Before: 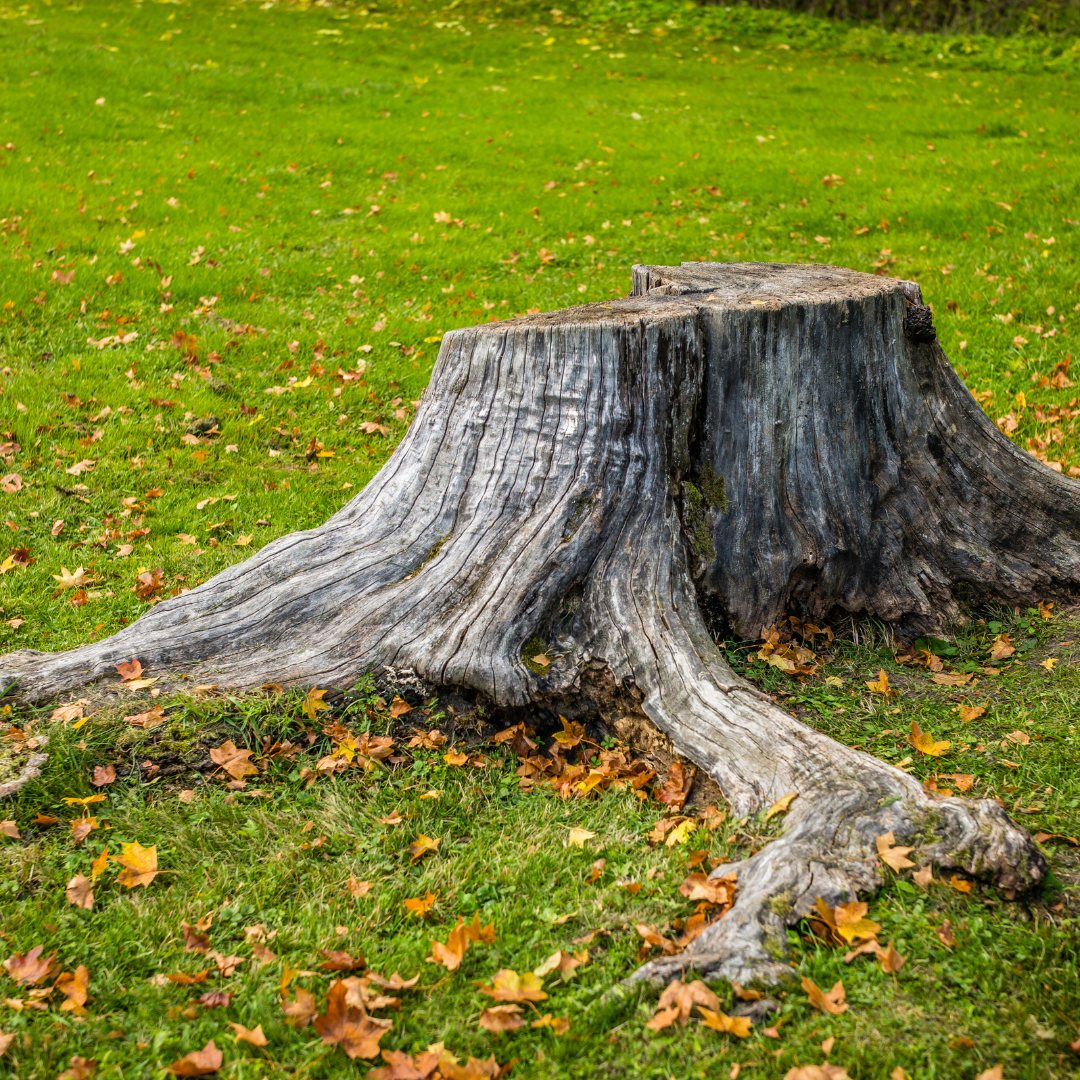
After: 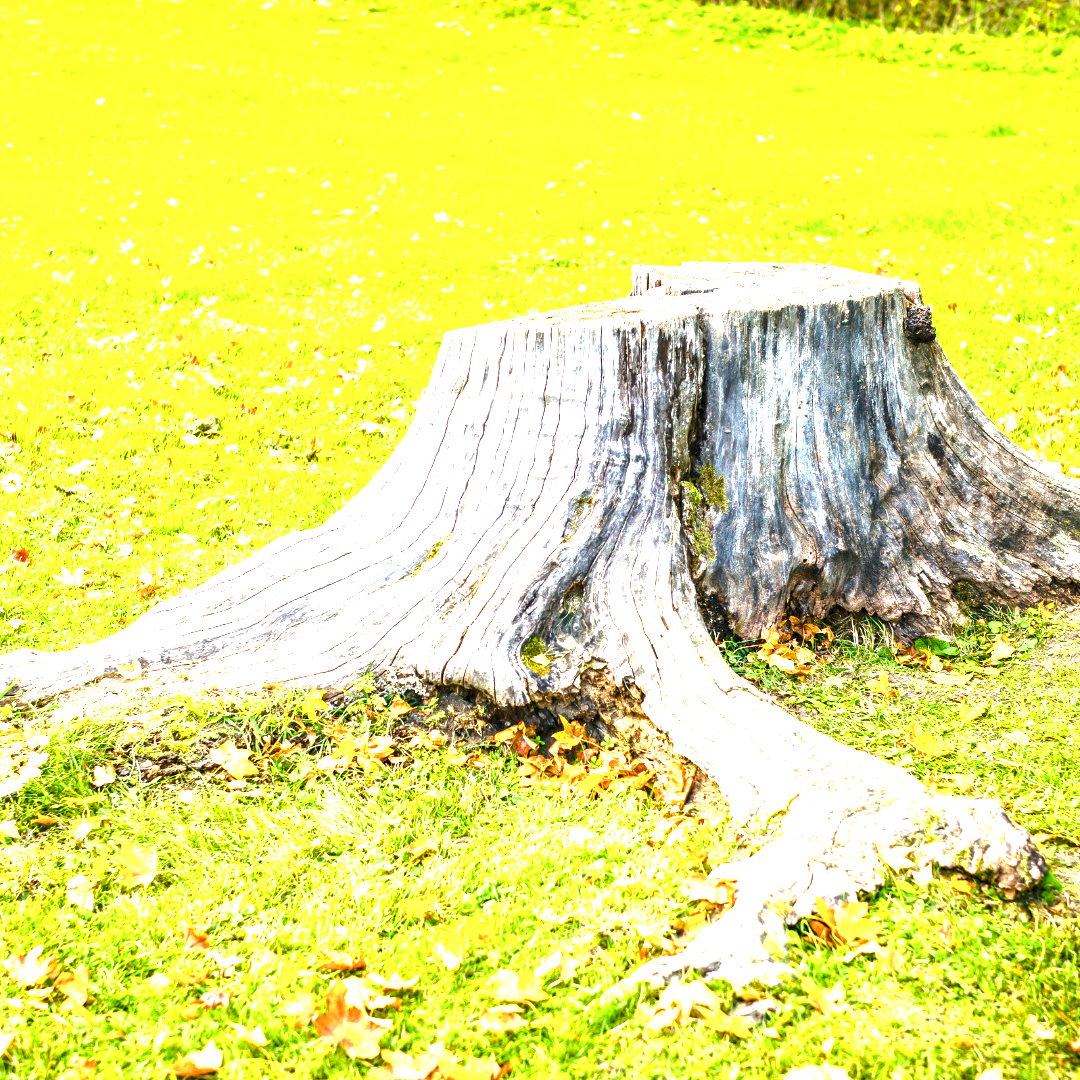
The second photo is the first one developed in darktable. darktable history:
tone equalizer: edges refinement/feathering 500, mask exposure compensation -1.57 EV, preserve details no
exposure: exposure 2.92 EV, compensate exposure bias true, compensate highlight preservation false
color balance rgb: shadows lift › chroma 0.954%, shadows lift › hue 114.38°, linear chroma grading › global chroma 0.611%, perceptual saturation grading › global saturation 20%, perceptual saturation grading › highlights -25.836%, perceptual saturation grading › shadows 49.804%, global vibrance 15.713%
